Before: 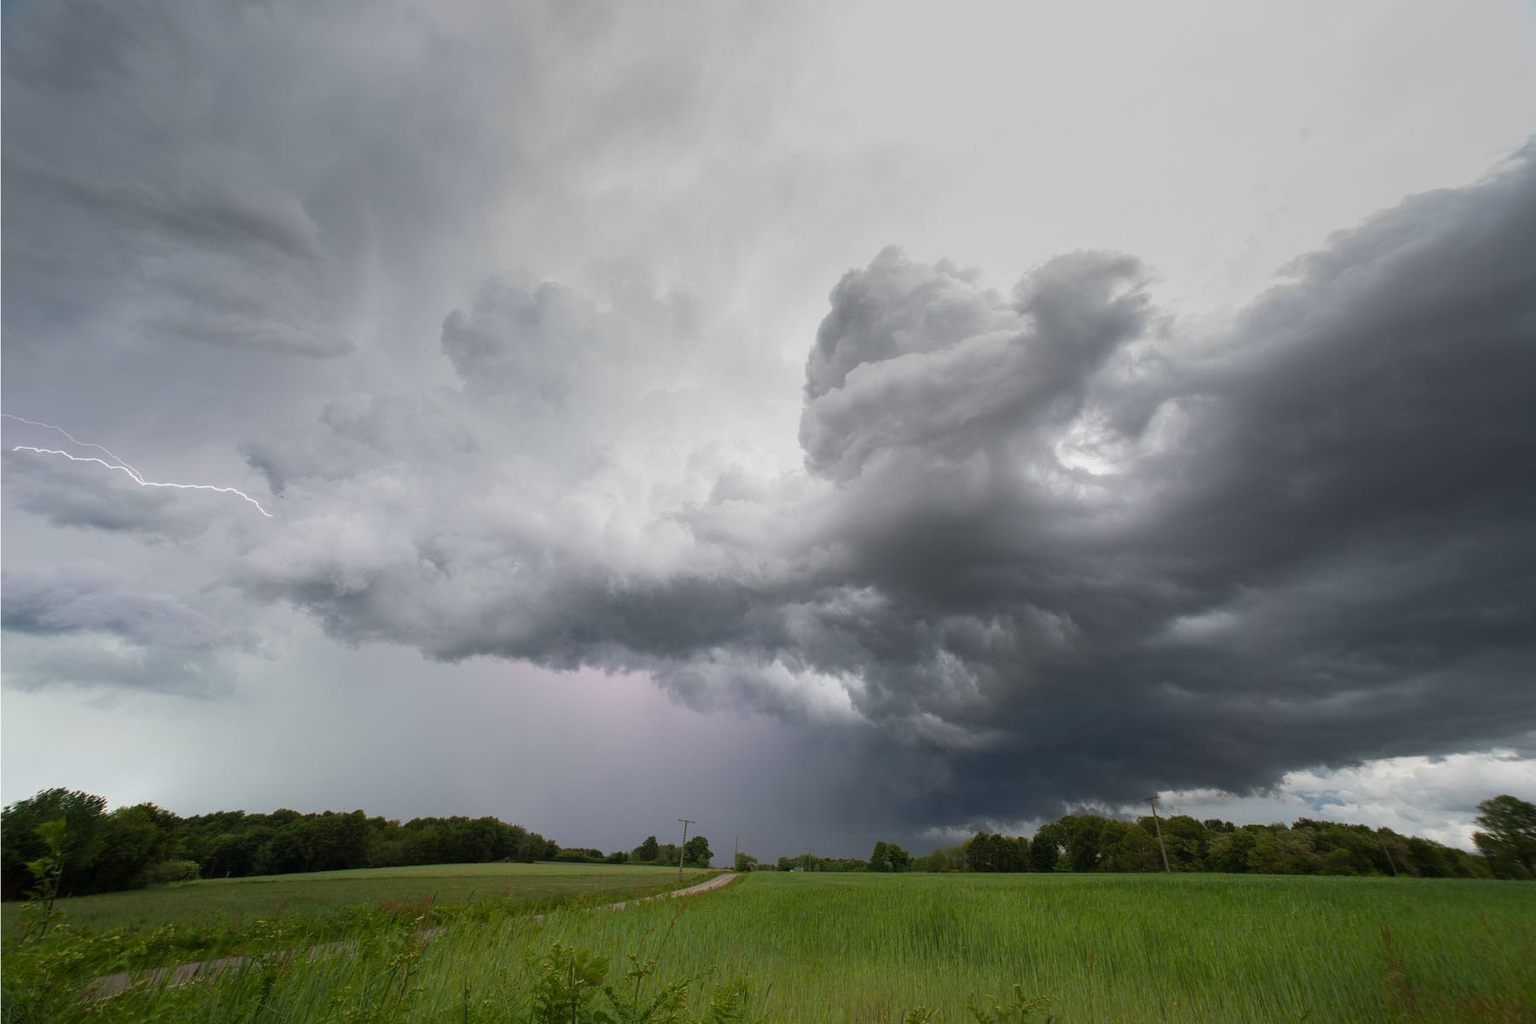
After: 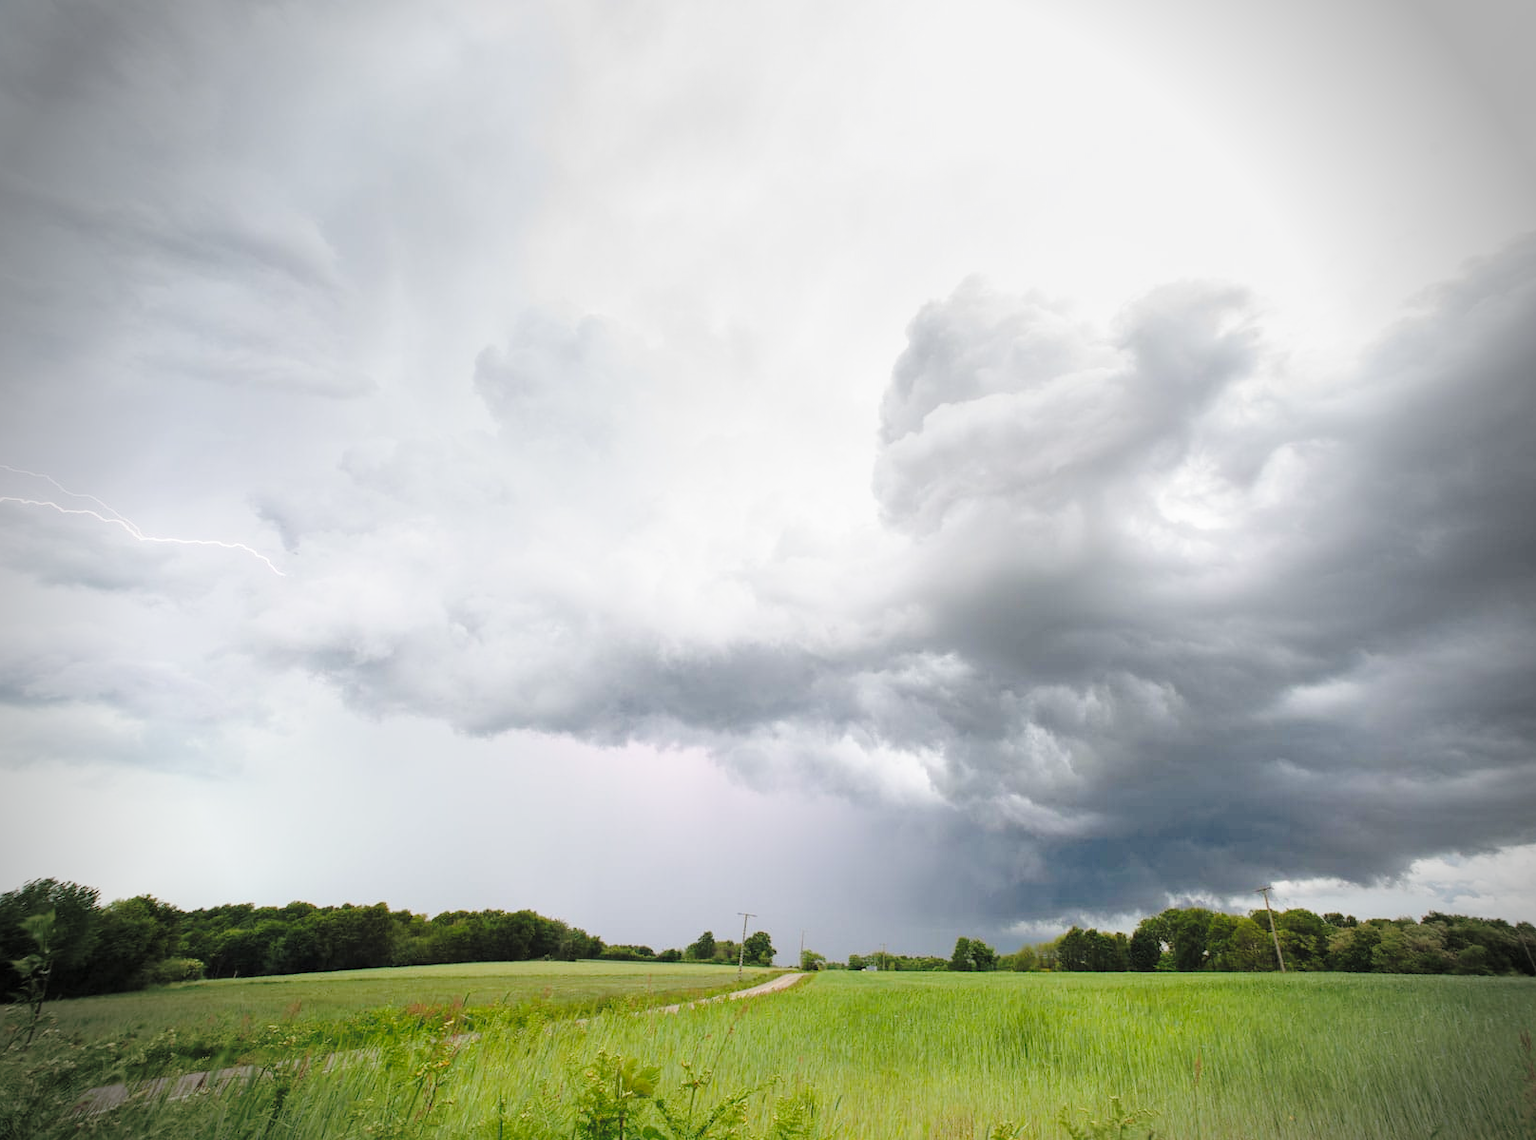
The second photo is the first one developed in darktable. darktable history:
crop and rotate: left 1.101%, right 9.118%
contrast brightness saturation: brightness 0.153
tone curve: curves: ch0 [(0, 0) (0.003, 0.003) (0.011, 0.012) (0.025, 0.026) (0.044, 0.046) (0.069, 0.072) (0.1, 0.104) (0.136, 0.141) (0.177, 0.185) (0.224, 0.247) (0.277, 0.335) (0.335, 0.447) (0.399, 0.539) (0.468, 0.636) (0.543, 0.723) (0.623, 0.803) (0.709, 0.873) (0.801, 0.936) (0.898, 0.978) (1, 1)], preserve colors none
vignetting: fall-off radius 32.15%
